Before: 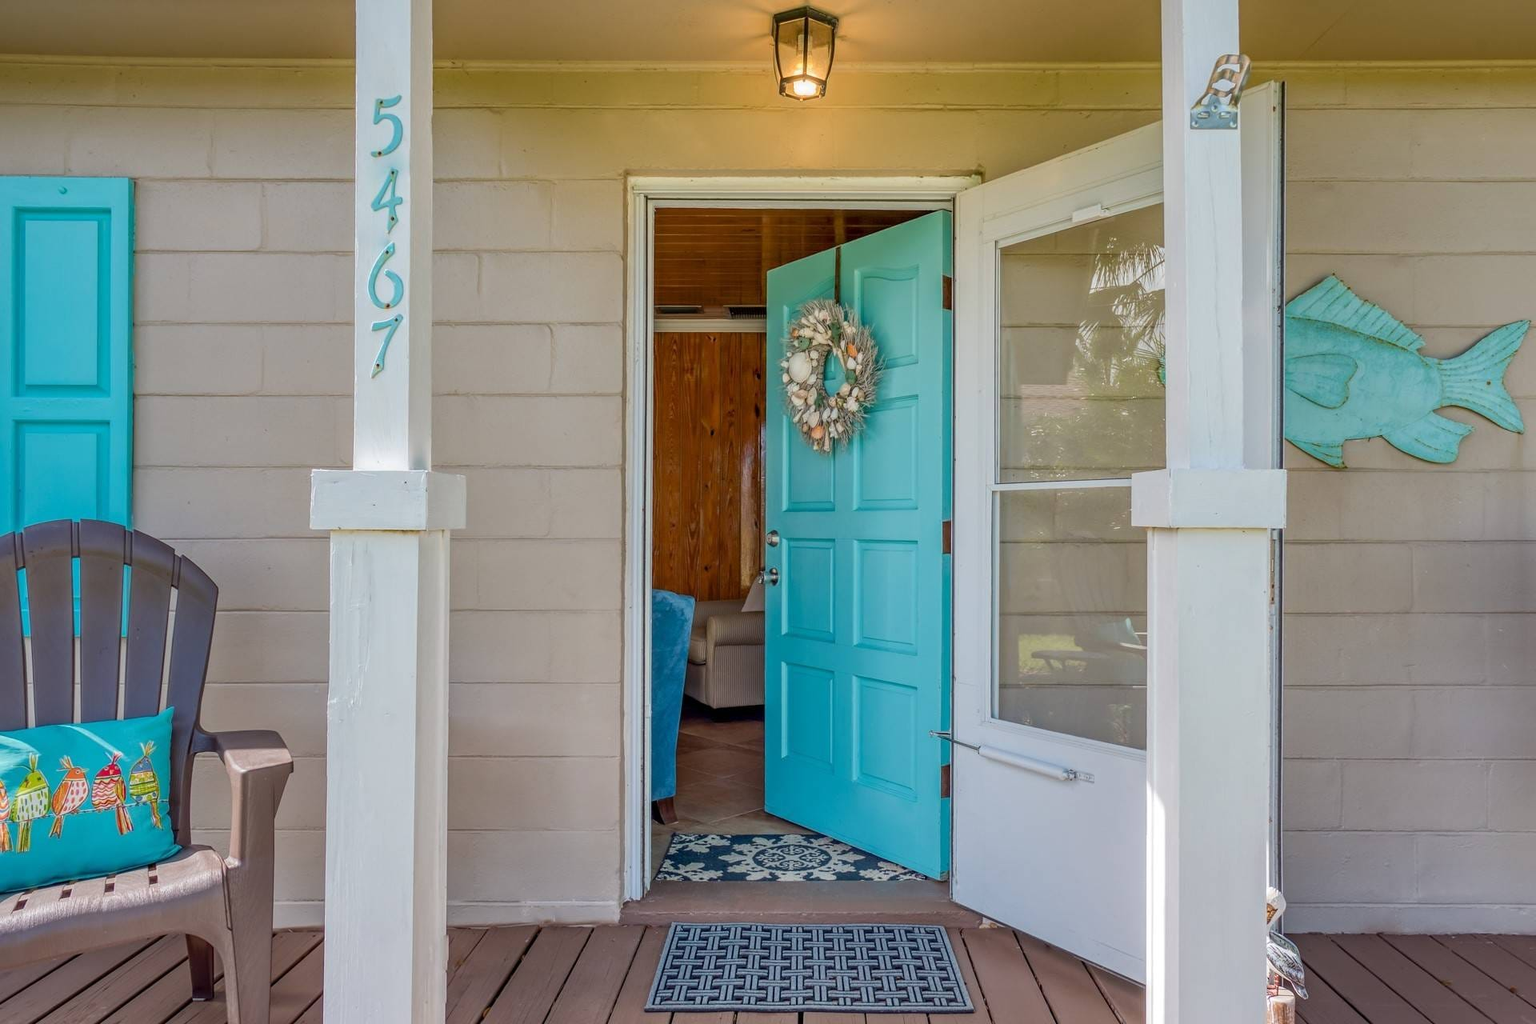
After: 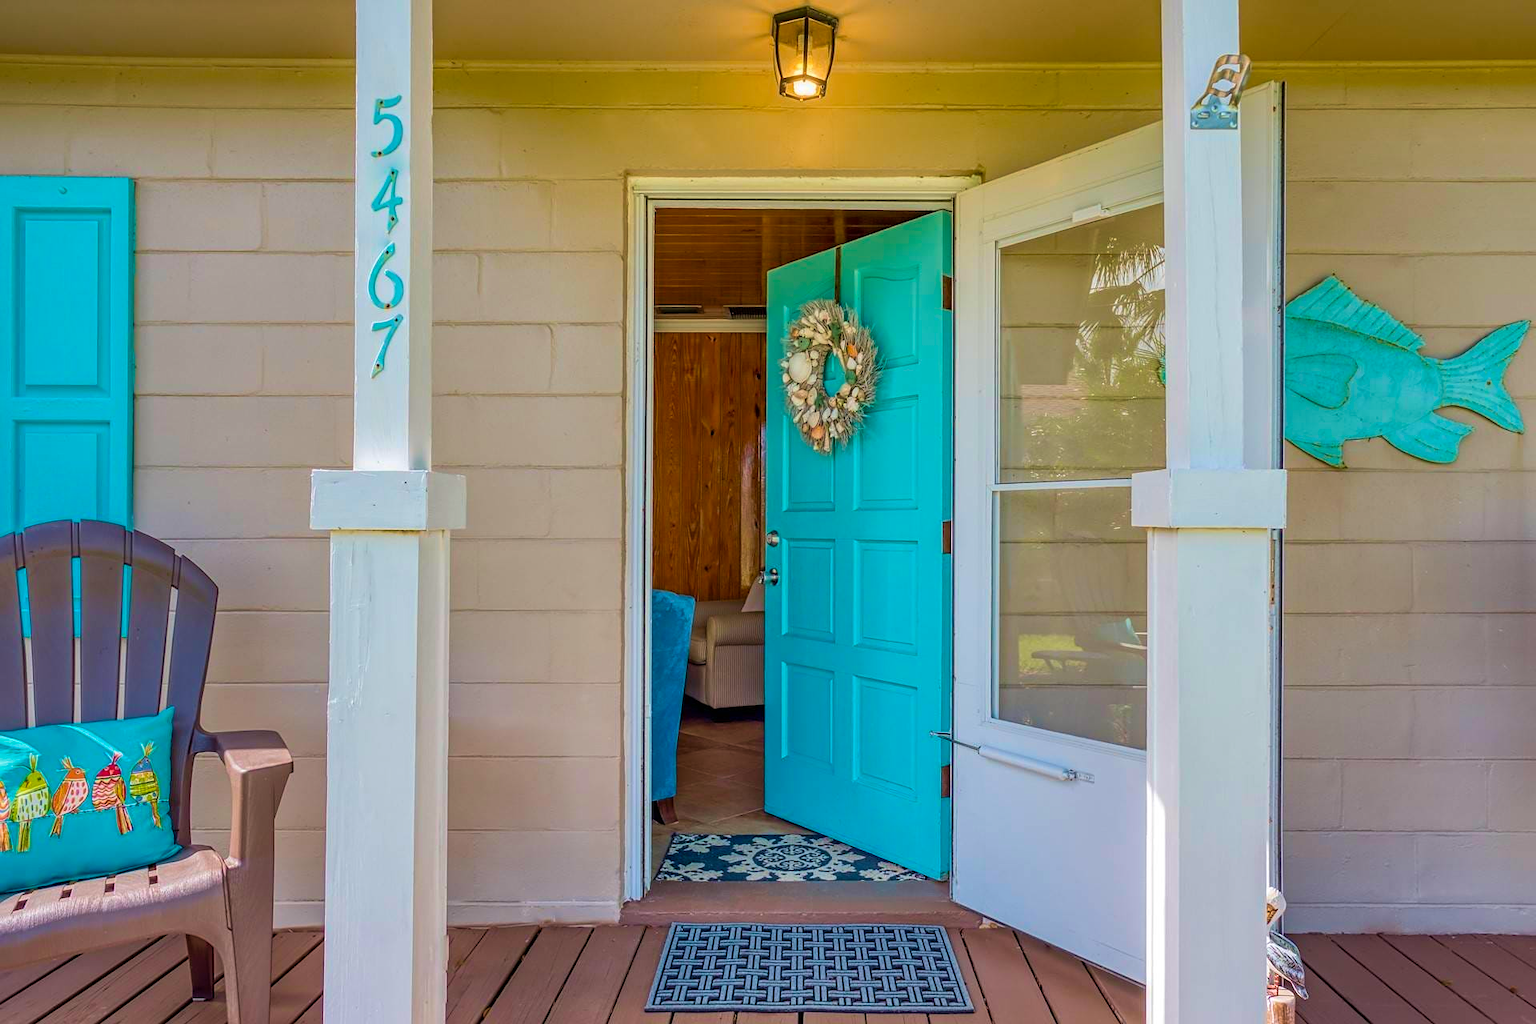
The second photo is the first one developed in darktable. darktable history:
color balance rgb: power › hue 171.24°, perceptual saturation grading › global saturation -0.136%, global vibrance 45.013%
sharpen: amount 0.213
velvia: strength 39.14%
